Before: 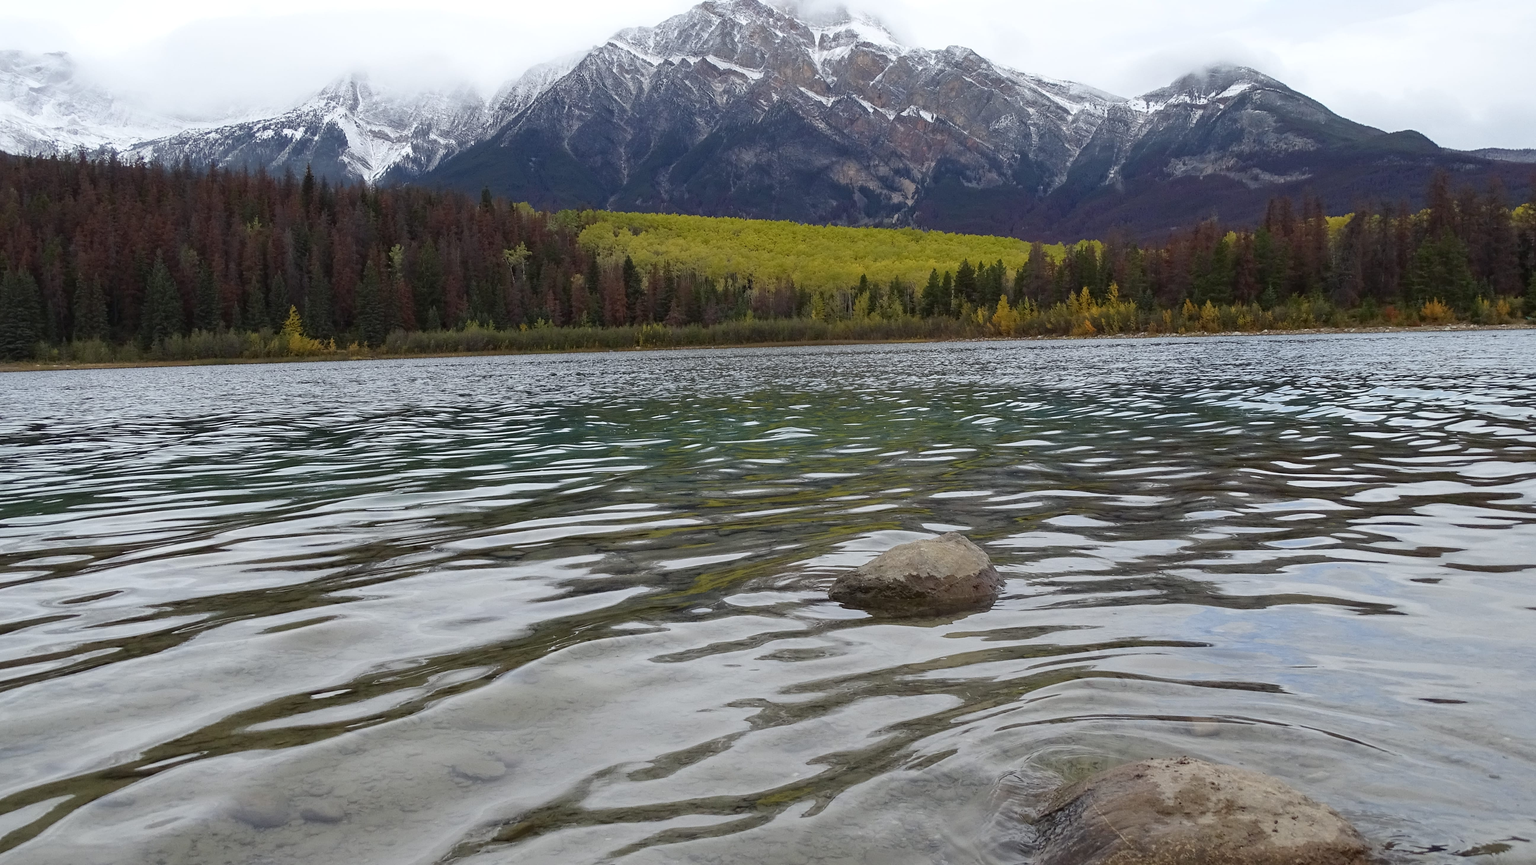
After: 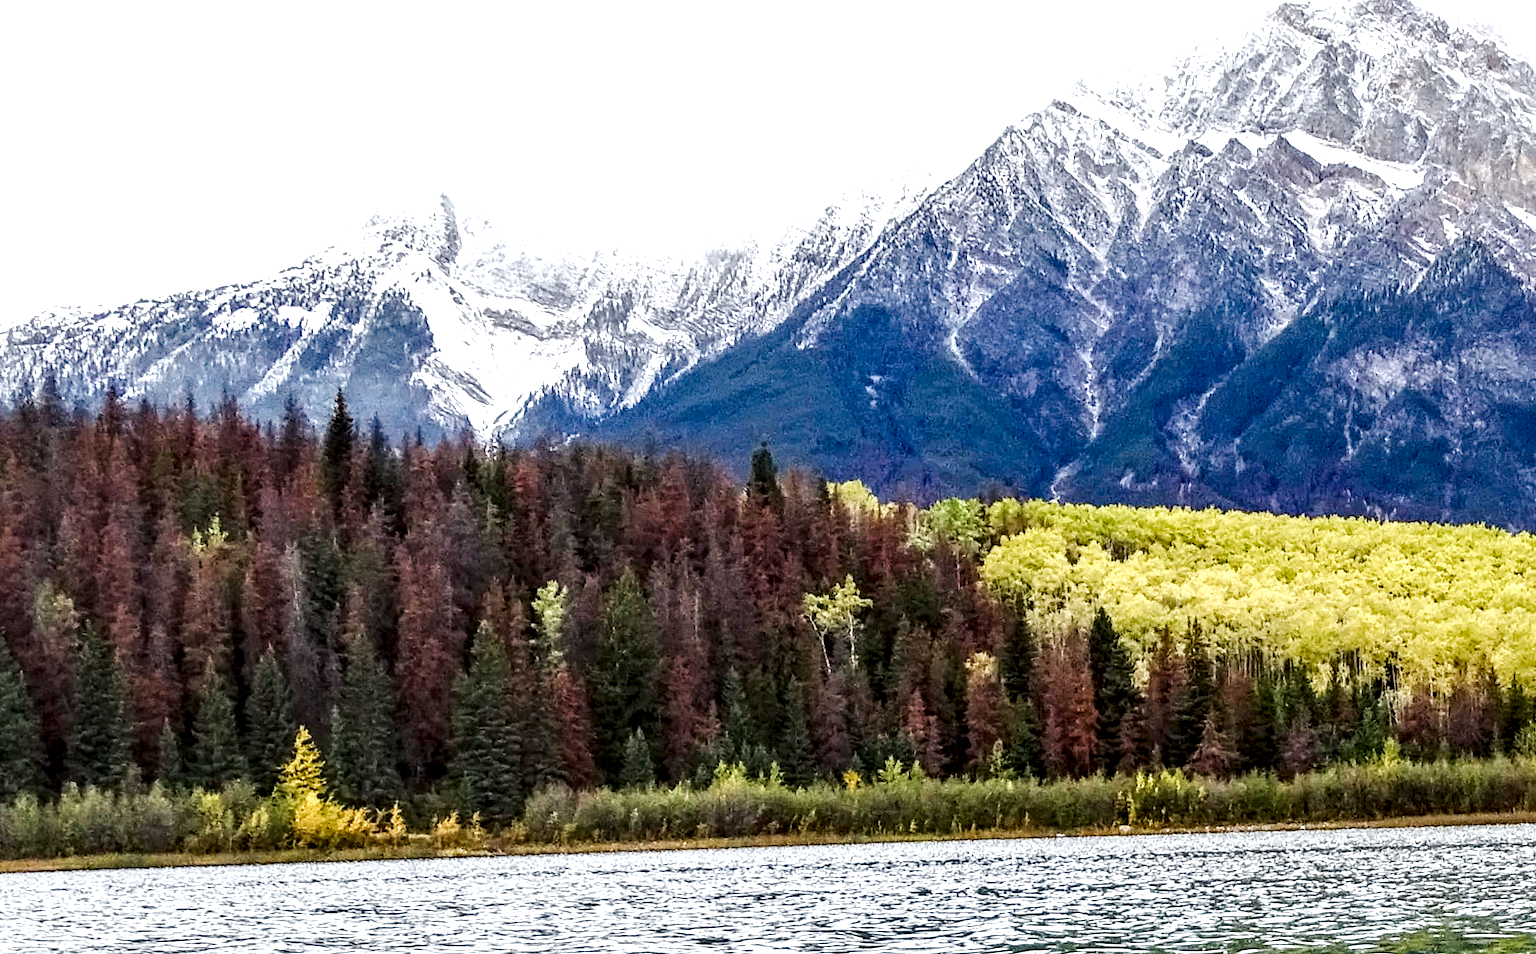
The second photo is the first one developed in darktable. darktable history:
shadows and highlights: shadows 25, highlights -25
color balance rgb: perceptual saturation grading › global saturation 20%, perceptual saturation grading › highlights -50%, perceptual saturation grading › shadows 30%
local contrast: highlights 20%, detail 197%
exposure: black level correction 0, exposure 1.1 EV, compensate exposure bias true, compensate highlight preservation false
tone curve: curves: ch0 [(0, 0) (0.003, 0.008) (0.011, 0.011) (0.025, 0.018) (0.044, 0.028) (0.069, 0.039) (0.1, 0.056) (0.136, 0.081) (0.177, 0.118) (0.224, 0.164) (0.277, 0.223) (0.335, 0.3) (0.399, 0.399) (0.468, 0.51) (0.543, 0.618) (0.623, 0.71) (0.709, 0.79) (0.801, 0.865) (0.898, 0.93) (1, 1)], preserve colors none
crop and rotate: left 10.817%, top 0.062%, right 47.194%, bottom 53.626%
